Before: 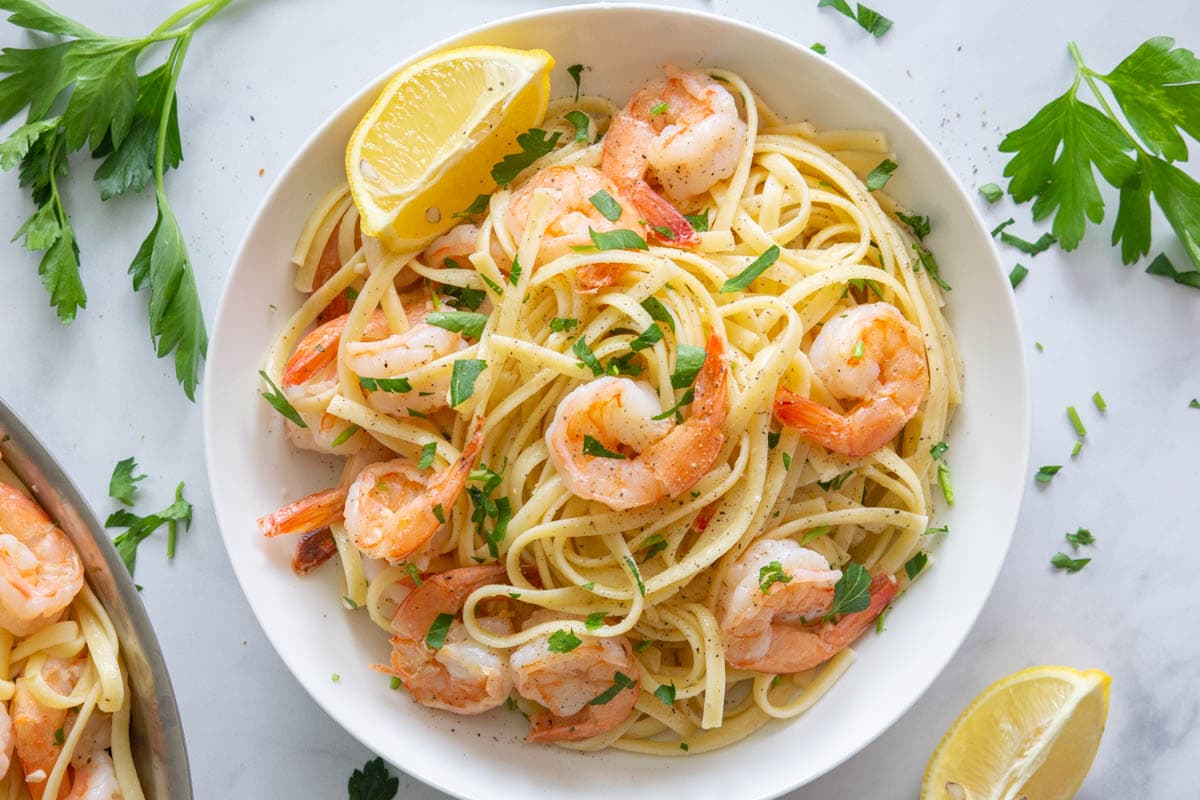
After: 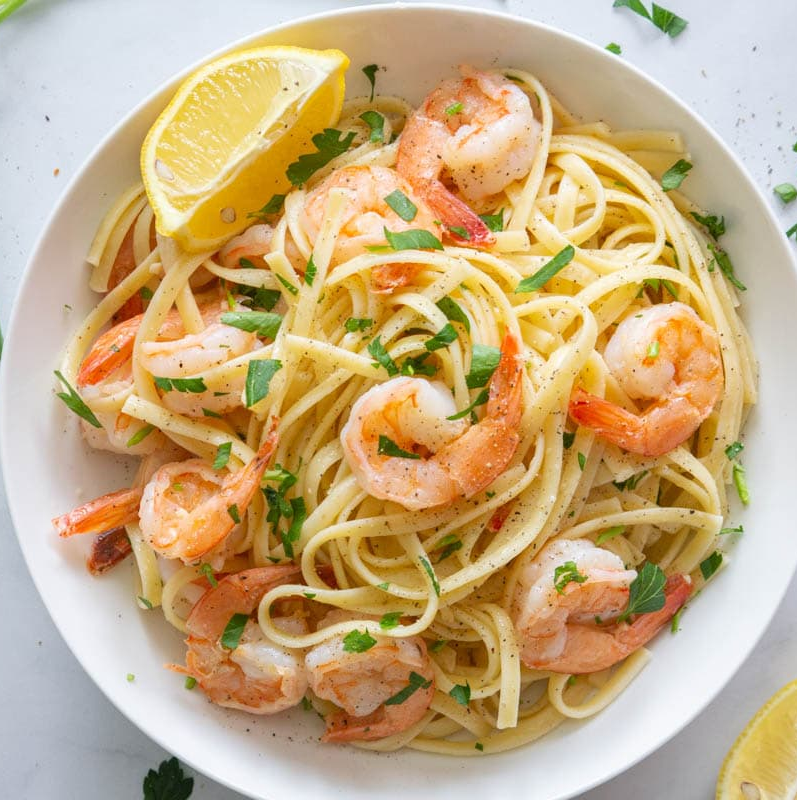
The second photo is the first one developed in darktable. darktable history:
crop: left 17.155%, right 16.408%
